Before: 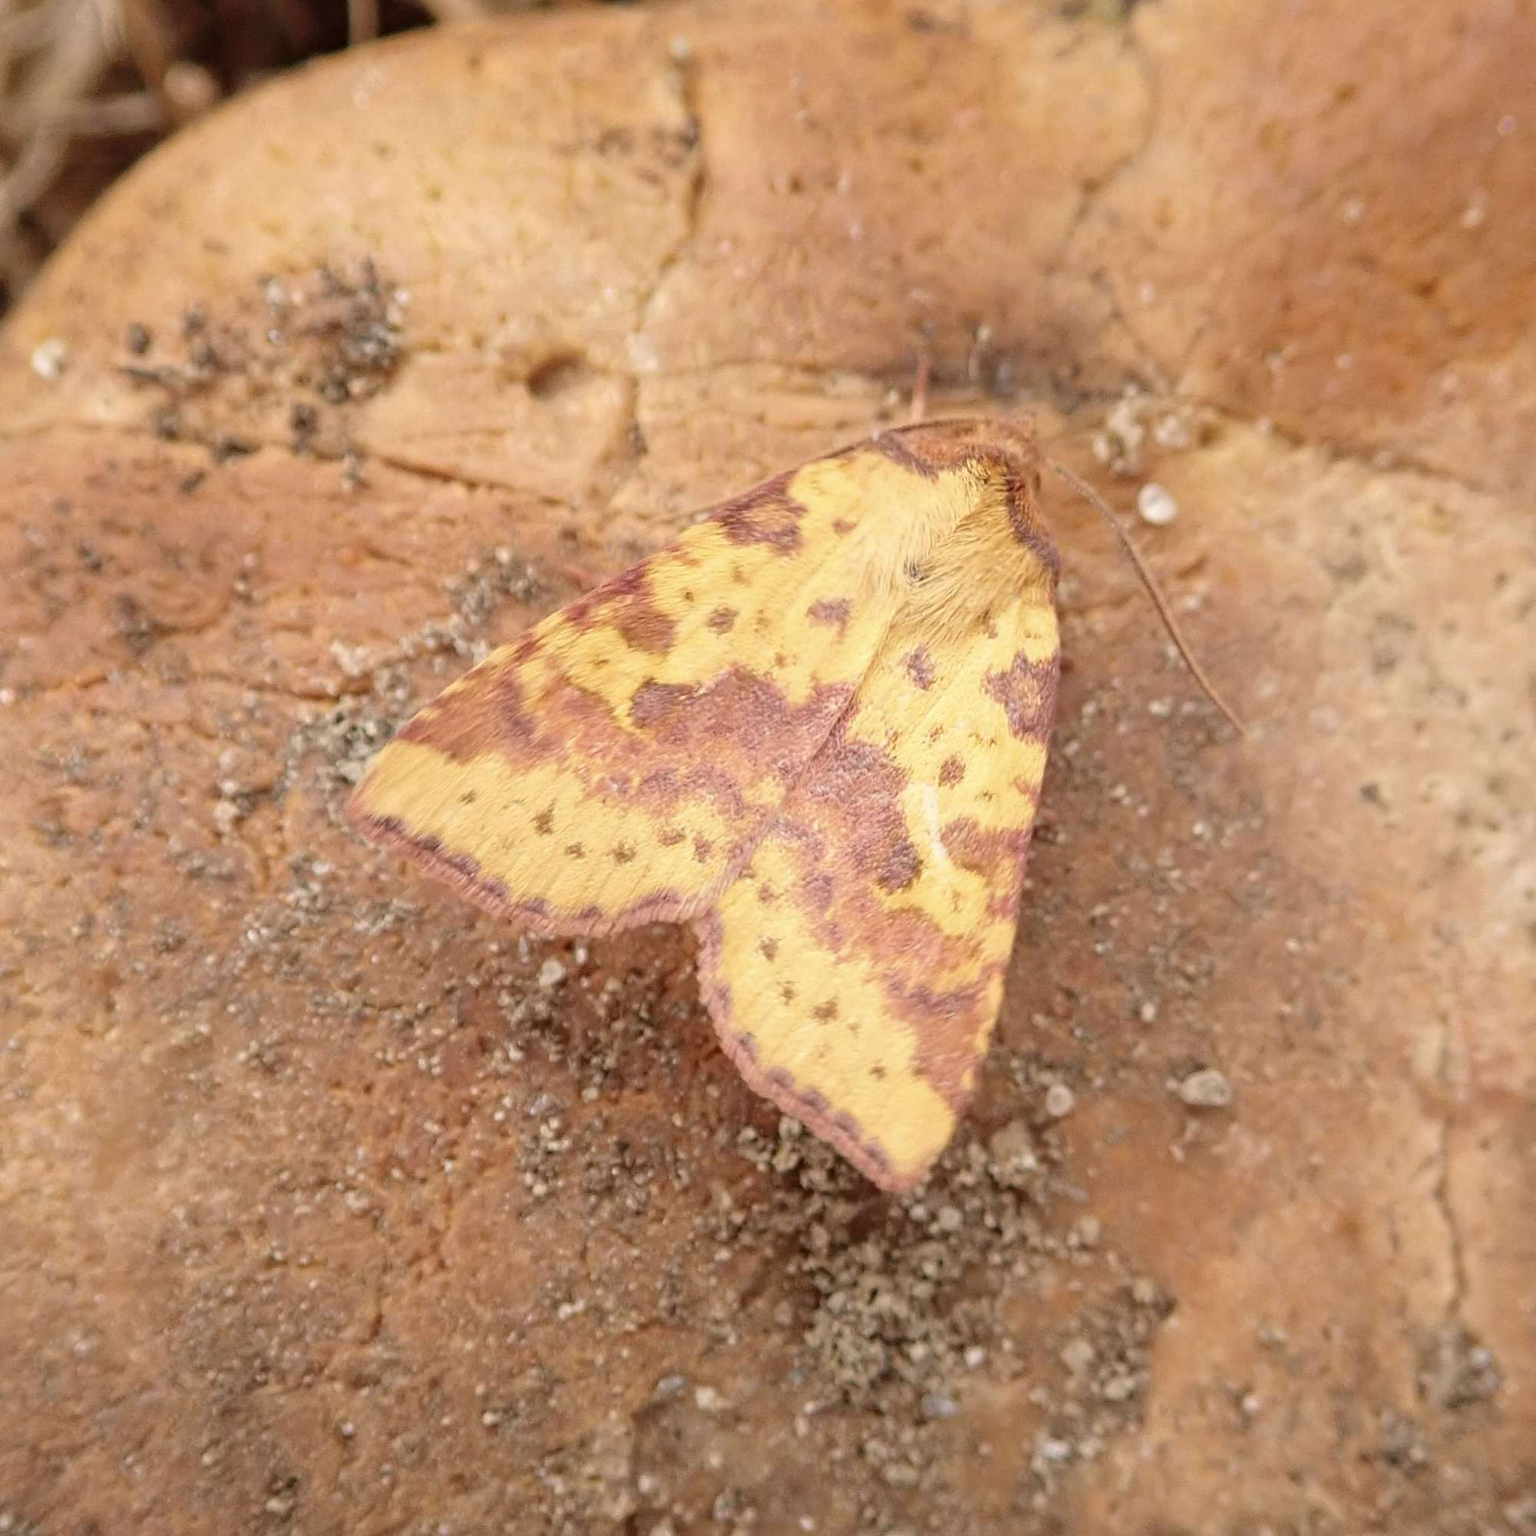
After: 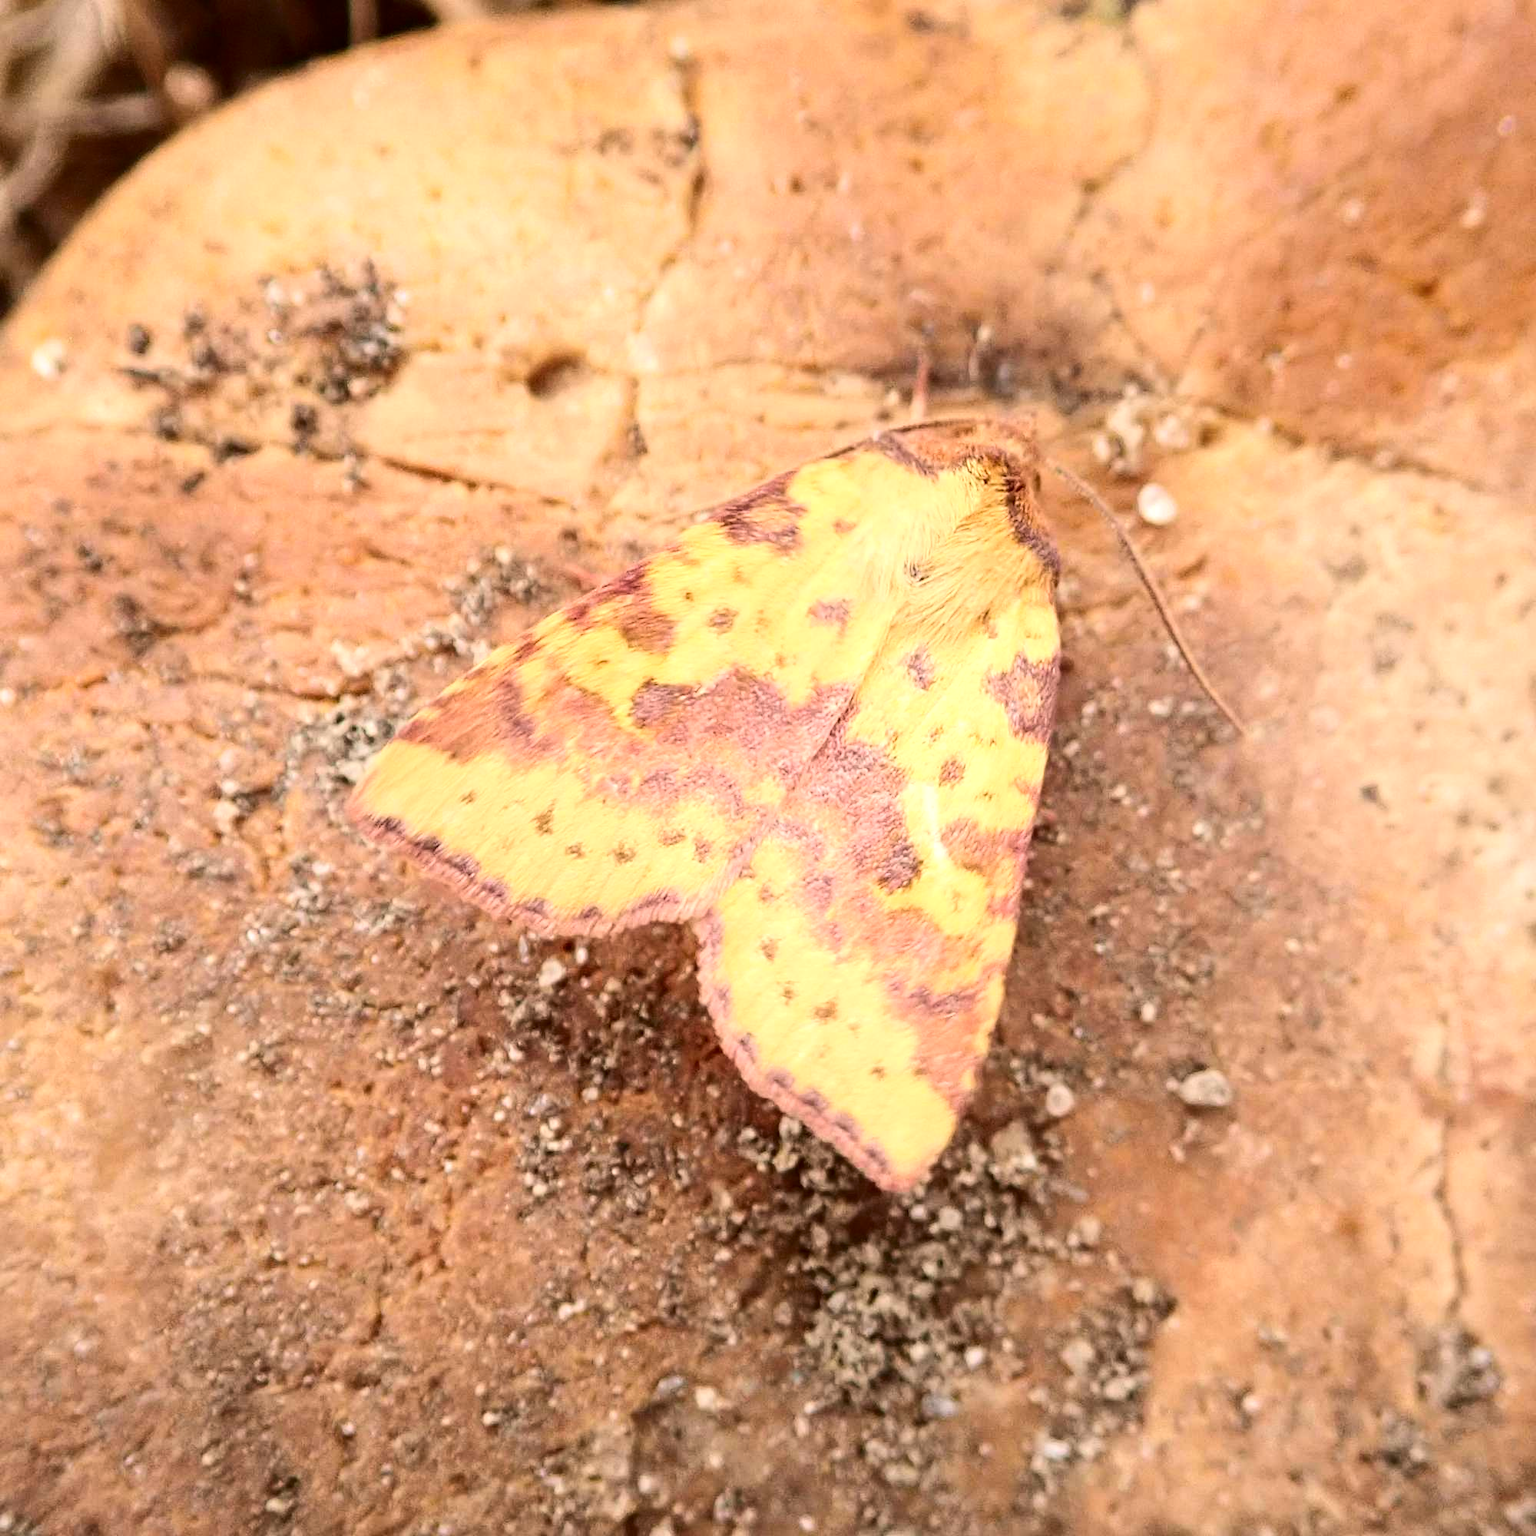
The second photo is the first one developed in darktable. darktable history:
tone equalizer: -8 EV -0.417 EV, -7 EV -0.389 EV, -6 EV -0.333 EV, -5 EV -0.222 EV, -3 EV 0.222 EV, -2 EV 0.333 EV, -1 EV 0.389 EV, +0 EV 0.417 EV, edges refinement/feathering 500, mask exposure compensation -1.57 EV, preserve details no
contrast brightness saturation: contrast 0.22
